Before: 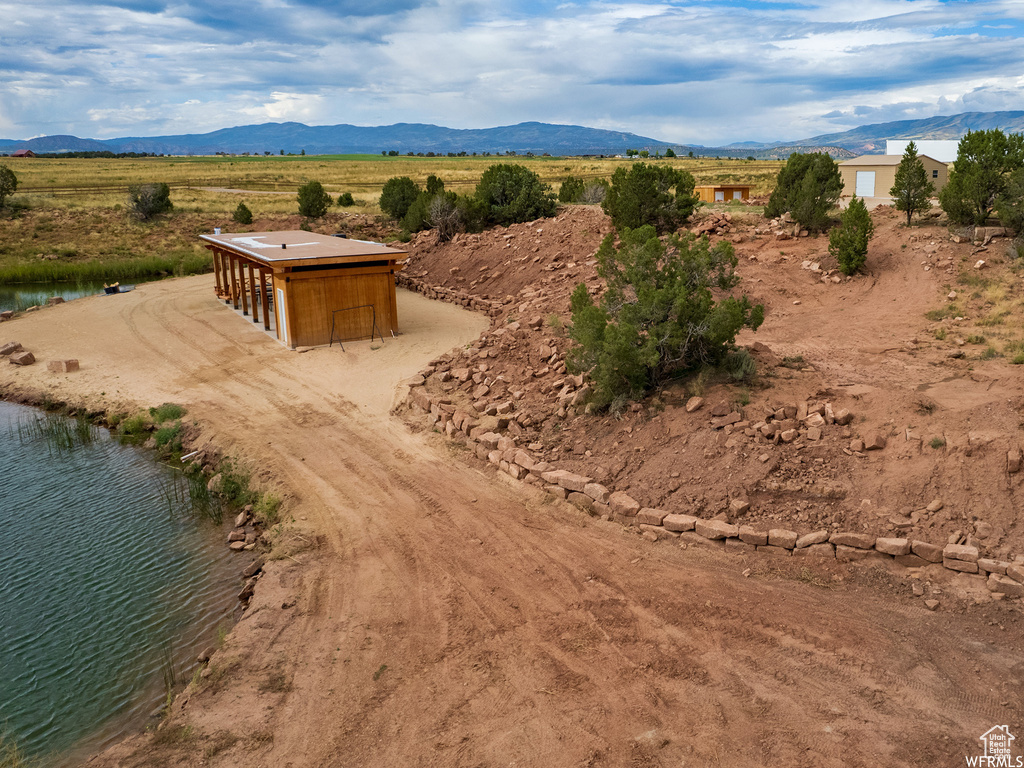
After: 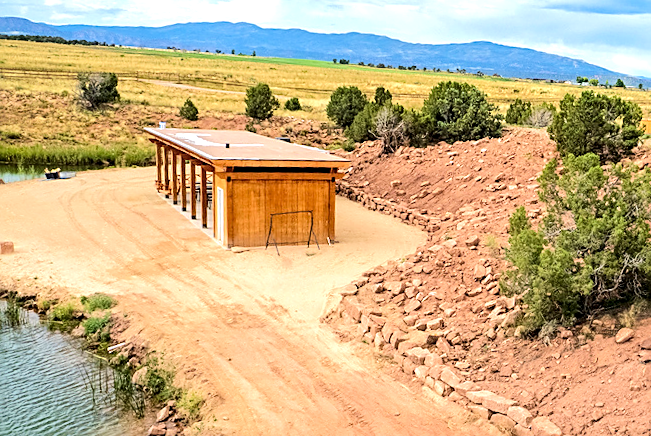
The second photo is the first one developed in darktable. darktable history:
tone equalizer: -7 EV 0.145 EV, -6 EV 0.619 EV, -5 EV 1.12 EV, -4 EV 1.36 EV, -3 EV 1.12 EV, -2 EV 0.6 EV, -1 EV 0.164 EV, edges refinement/feathering 500, mask exposure compensation -1.57 EV, preserve details no
local contrast: detail 130%
exposure: exposure 0.643 EV, compensate exposure bias true, compensate highlight preservation false
sharpen: on, module defaults
crop and rotate: angle -4.55°, left 2.213%, top 6.871%, right 27.68%, bottom 30.509%
